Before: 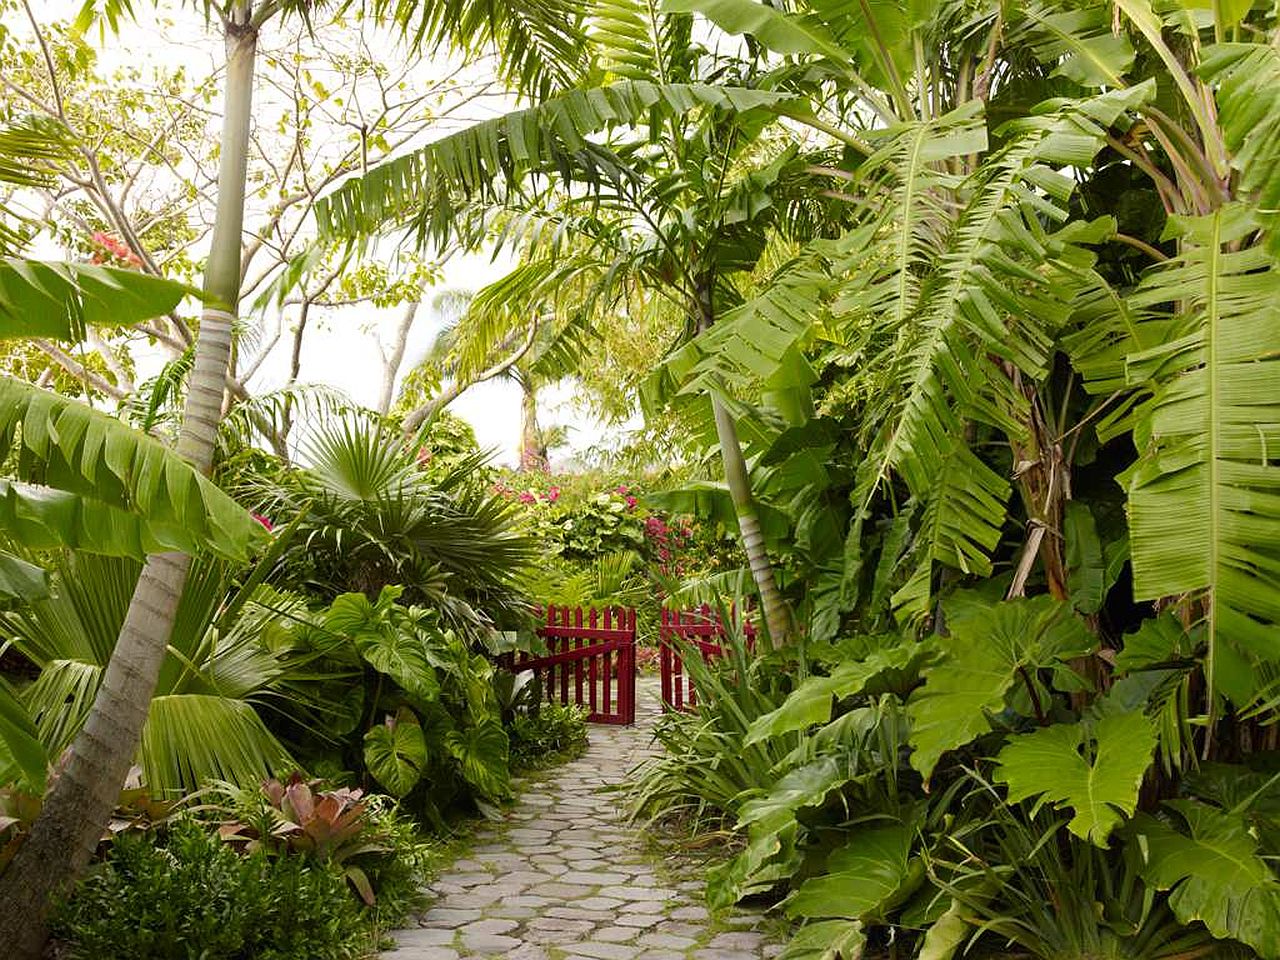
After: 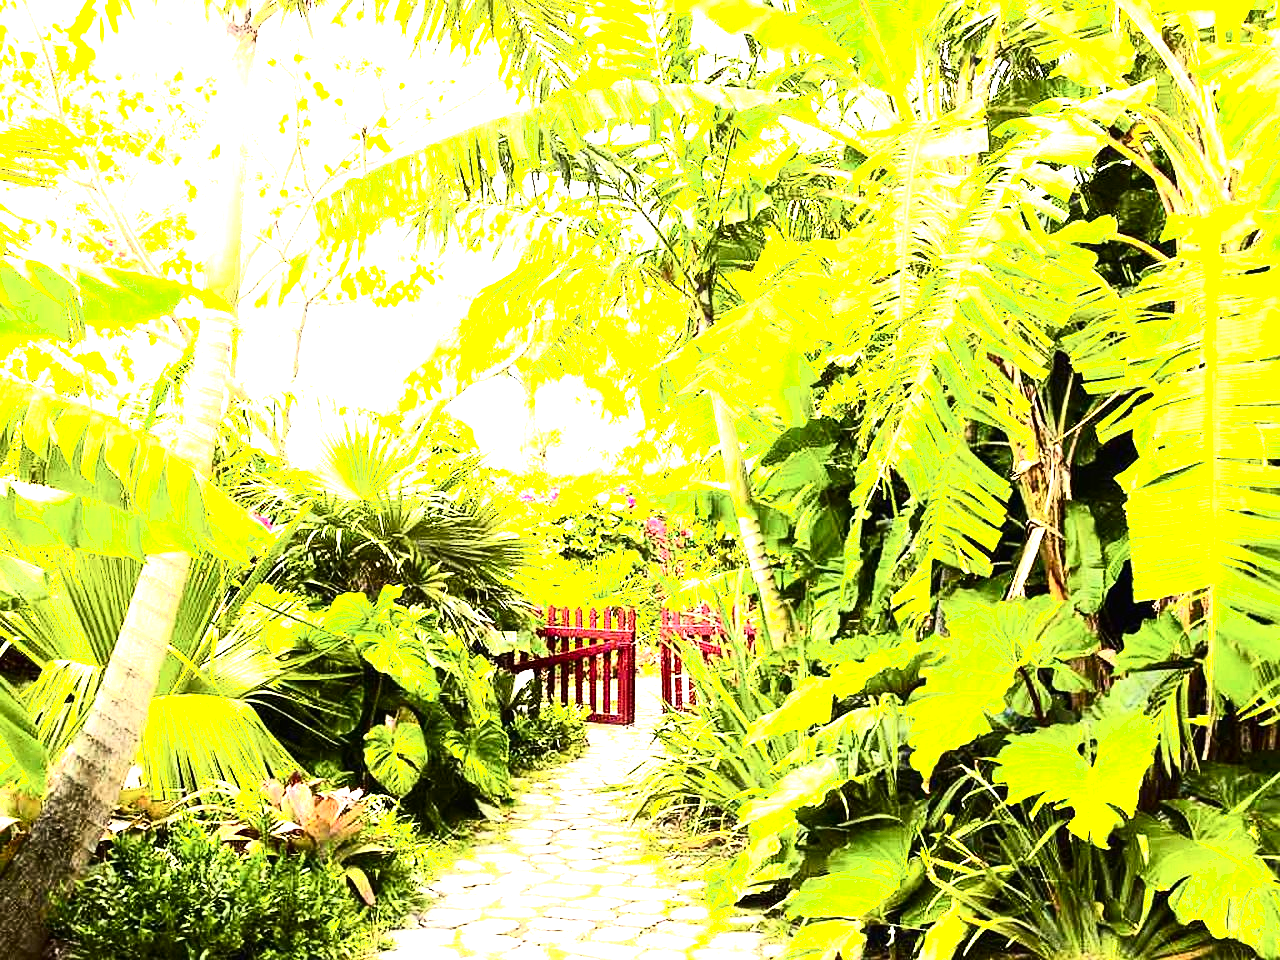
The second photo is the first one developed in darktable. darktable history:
color balance rgb: highlights gain › luminance 17.749%, global offset › luminance 0.248%, perceptual saturation grading › global saturation 0.449%, global vibrance 25.114%, contrast 9.563%
contrast brightness saturation: contrast 0.294
tone equalizer: -8 EV -0.76 EV, -7 EV -0.679 EV, -6 EV -0.624 EV, -5 EV -0.391 EV, -3 EV 0.381 EV, -2 EV 0.6 EV, -1 EV 0.696 EV, +0 EV 0.772 EV
shadows and highlights: shadows 1.3, highlights 38.89
exposure: black level correction 0, exposure 1.595 EV, compensate exposure bias true, compensate highlight preservation false
